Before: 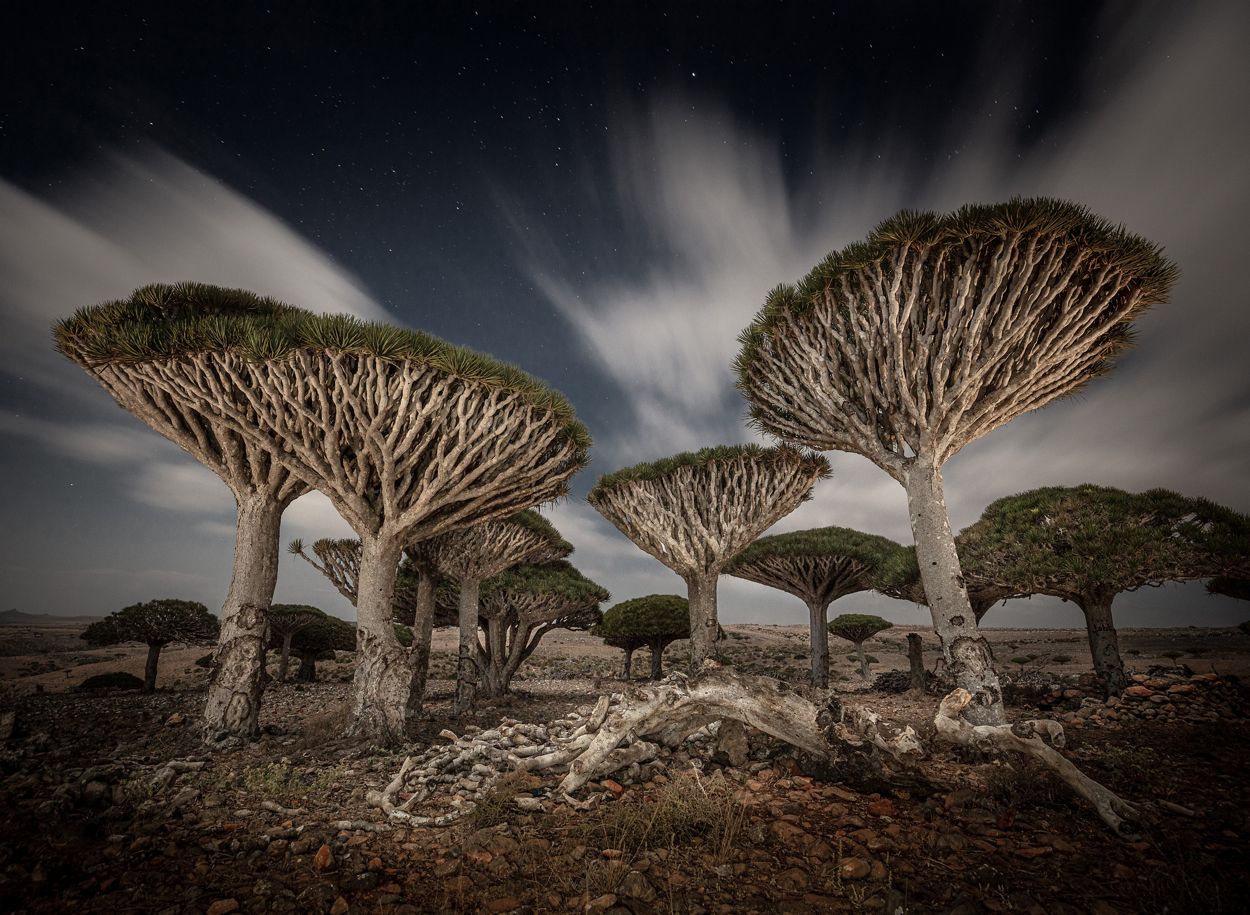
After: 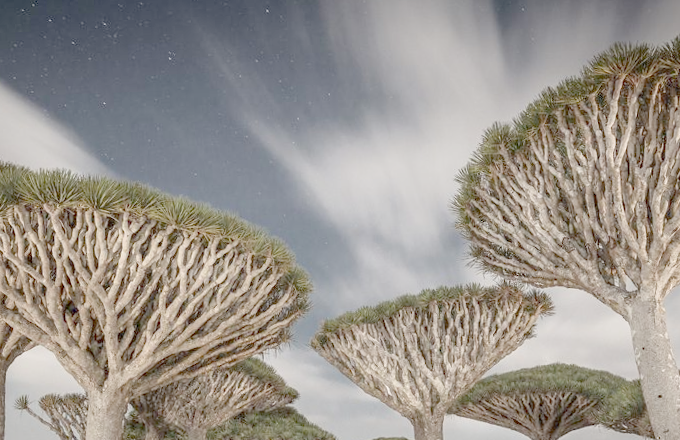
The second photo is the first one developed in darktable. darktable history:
rotate and perspective: rotation -2.12°, lens shift (vertical) 0.009, lens shift (horizontal) -0.008, automatic cropping original format, crop left 0.036, crop right 0.964, crop top 0.05, crop bottom 0.959
crop: left 20.932%, top 15.471%, right 21.848%, bottom 34.081%
